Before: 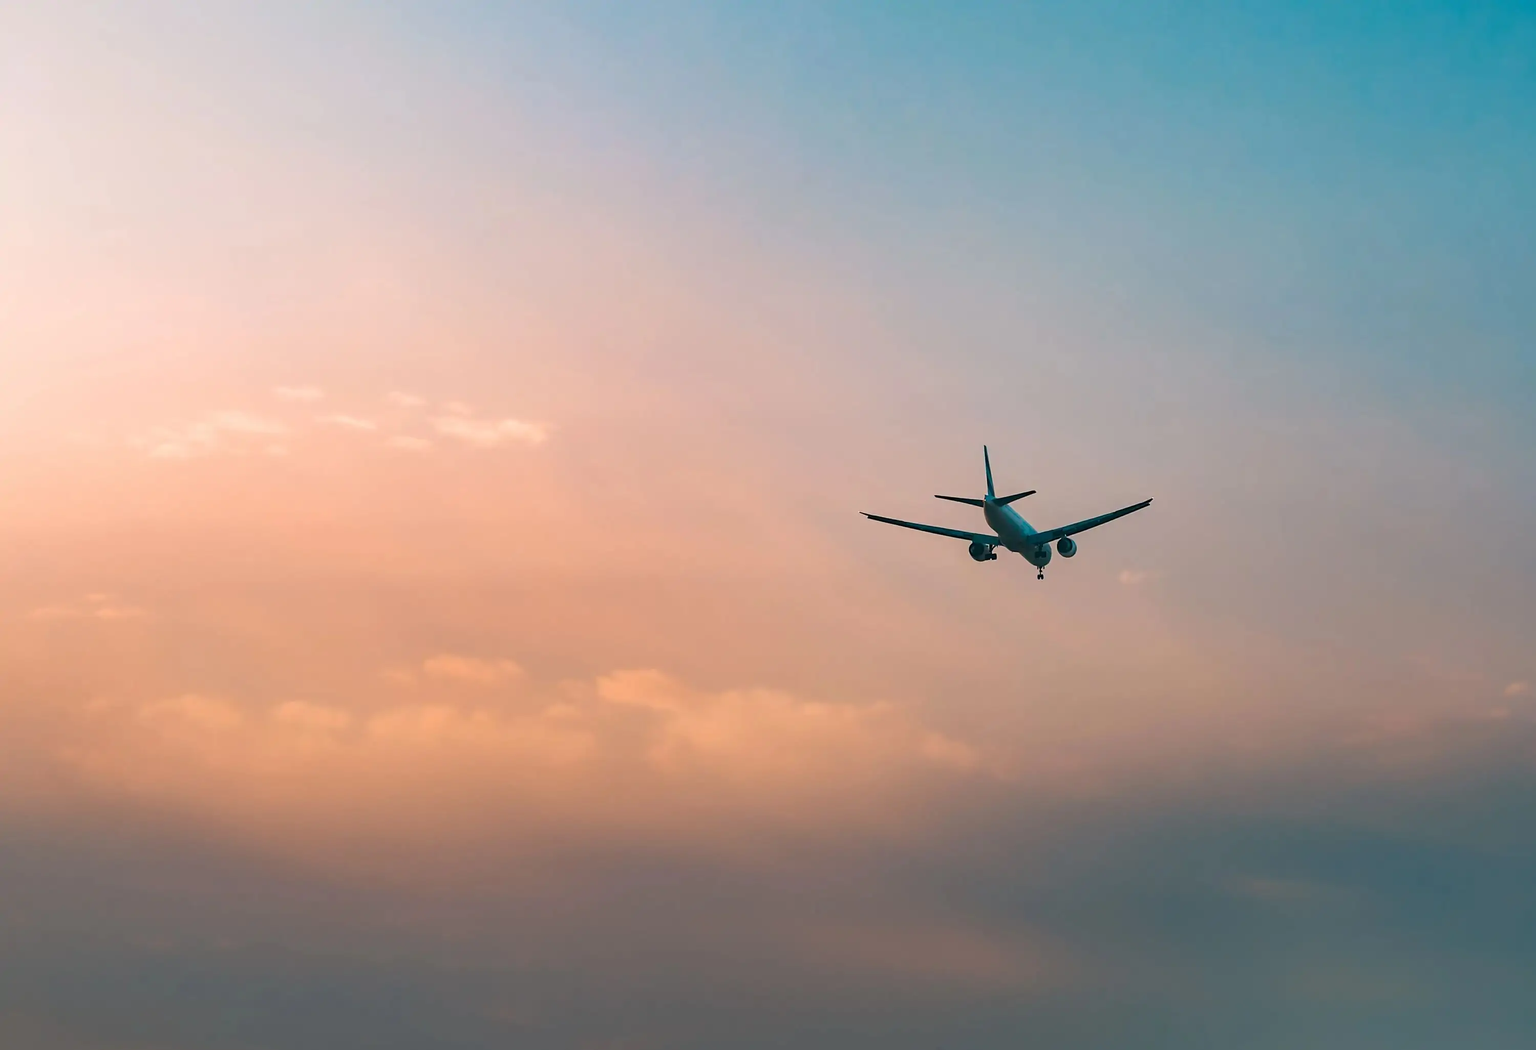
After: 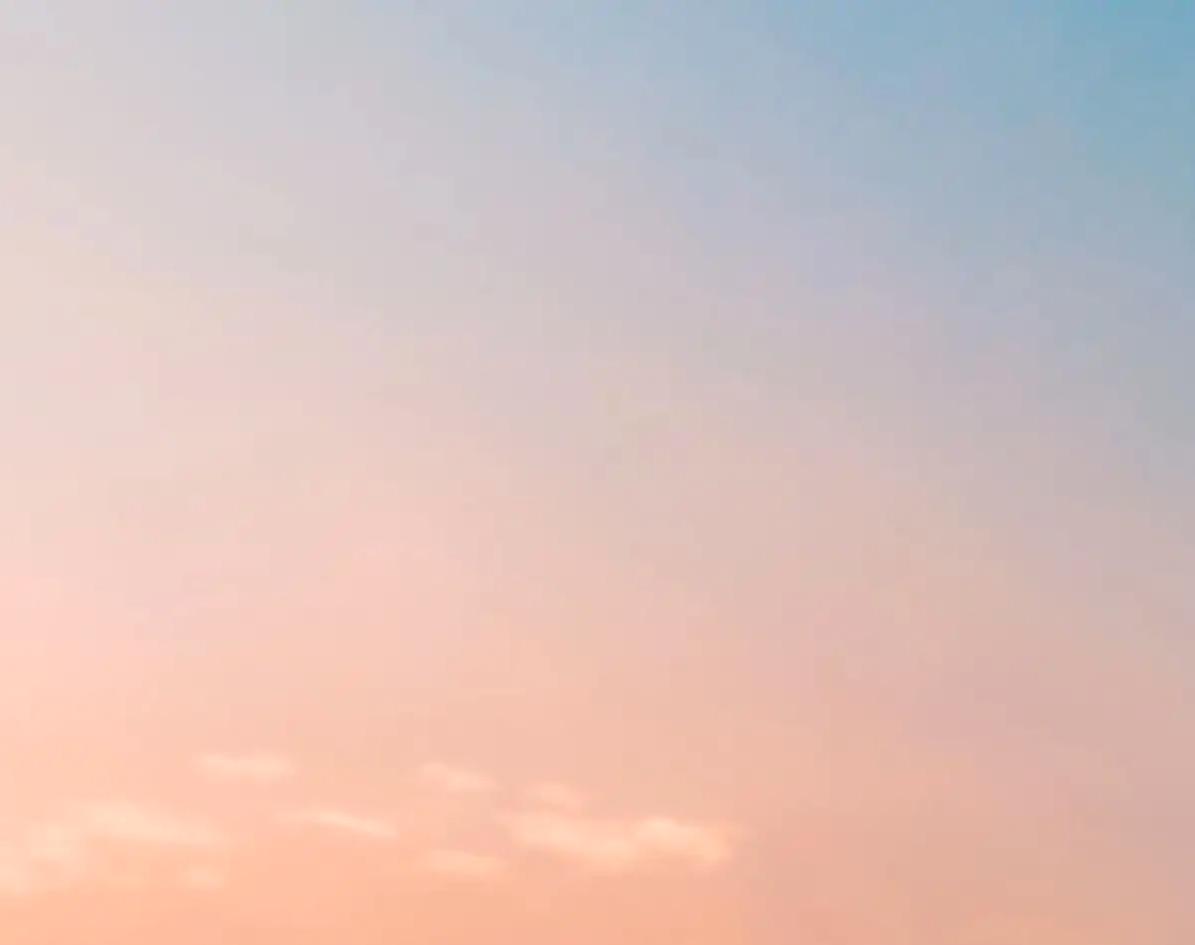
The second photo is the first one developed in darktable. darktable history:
crop and rotate: left 11.299%, top 0.093%, right 48.849%, bottom 53.805%
color correction: highlights b* -0.058, saturation 1.07
